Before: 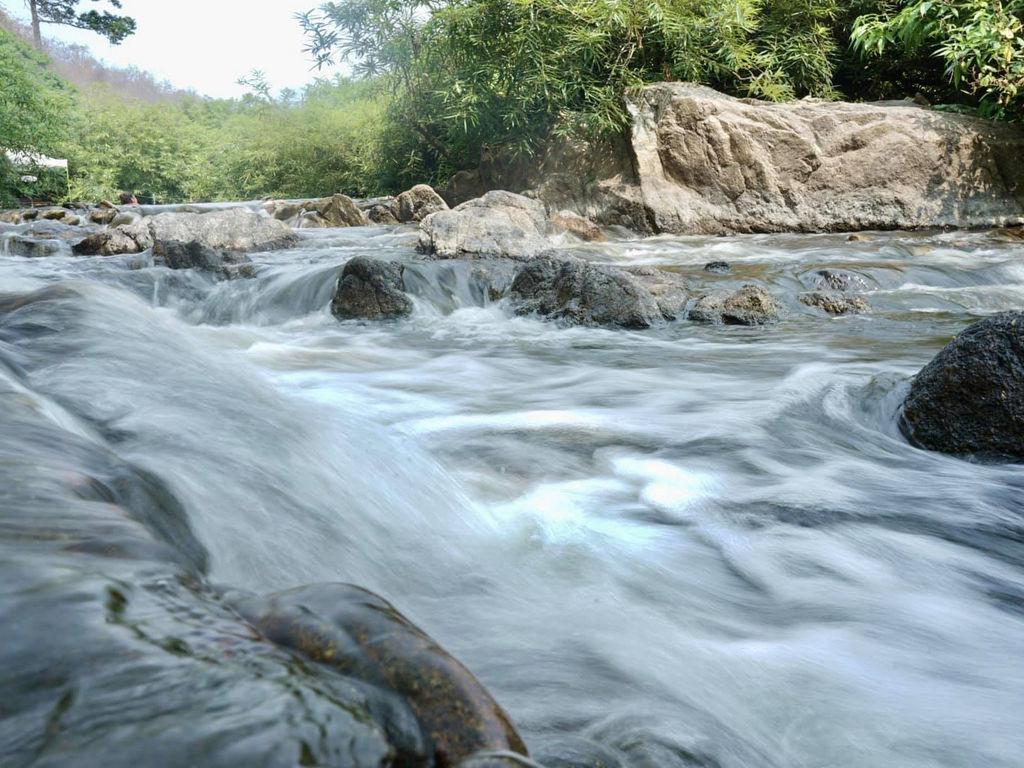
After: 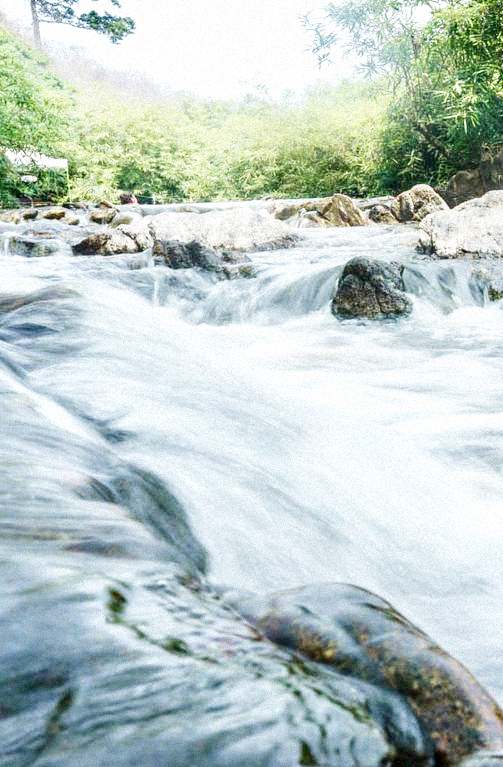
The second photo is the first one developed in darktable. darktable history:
grain: mid-tones bias 0%
local contrast: on, module defaults
base curve: curves: ch0 [(0, 0.003) (0.001, 0.002) (0.006, 0.004) (0.02, 0.022) (0.048, 0.086) (0.094, 0.234) (0.162, 0.431) (0.258, 0.629) (0.385, 0.8) (0.548, 0.918) (0.751, 0.988) (1, 1)], preserve colors none
crop and rotate: left 0%, top 0%, right 50.845%
